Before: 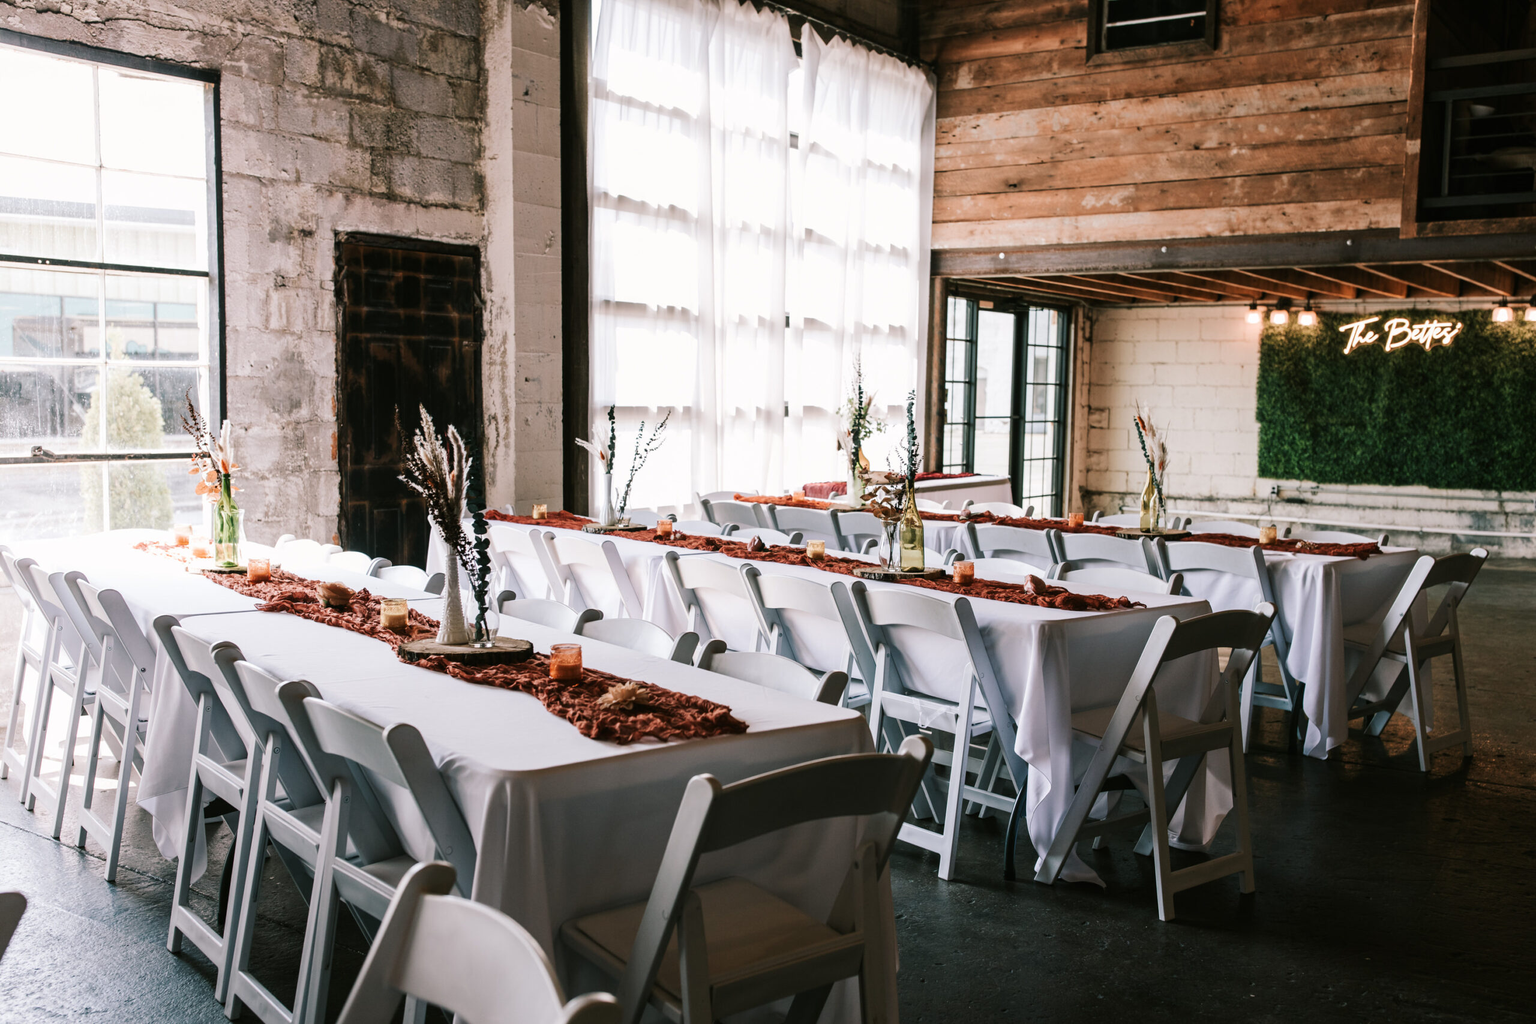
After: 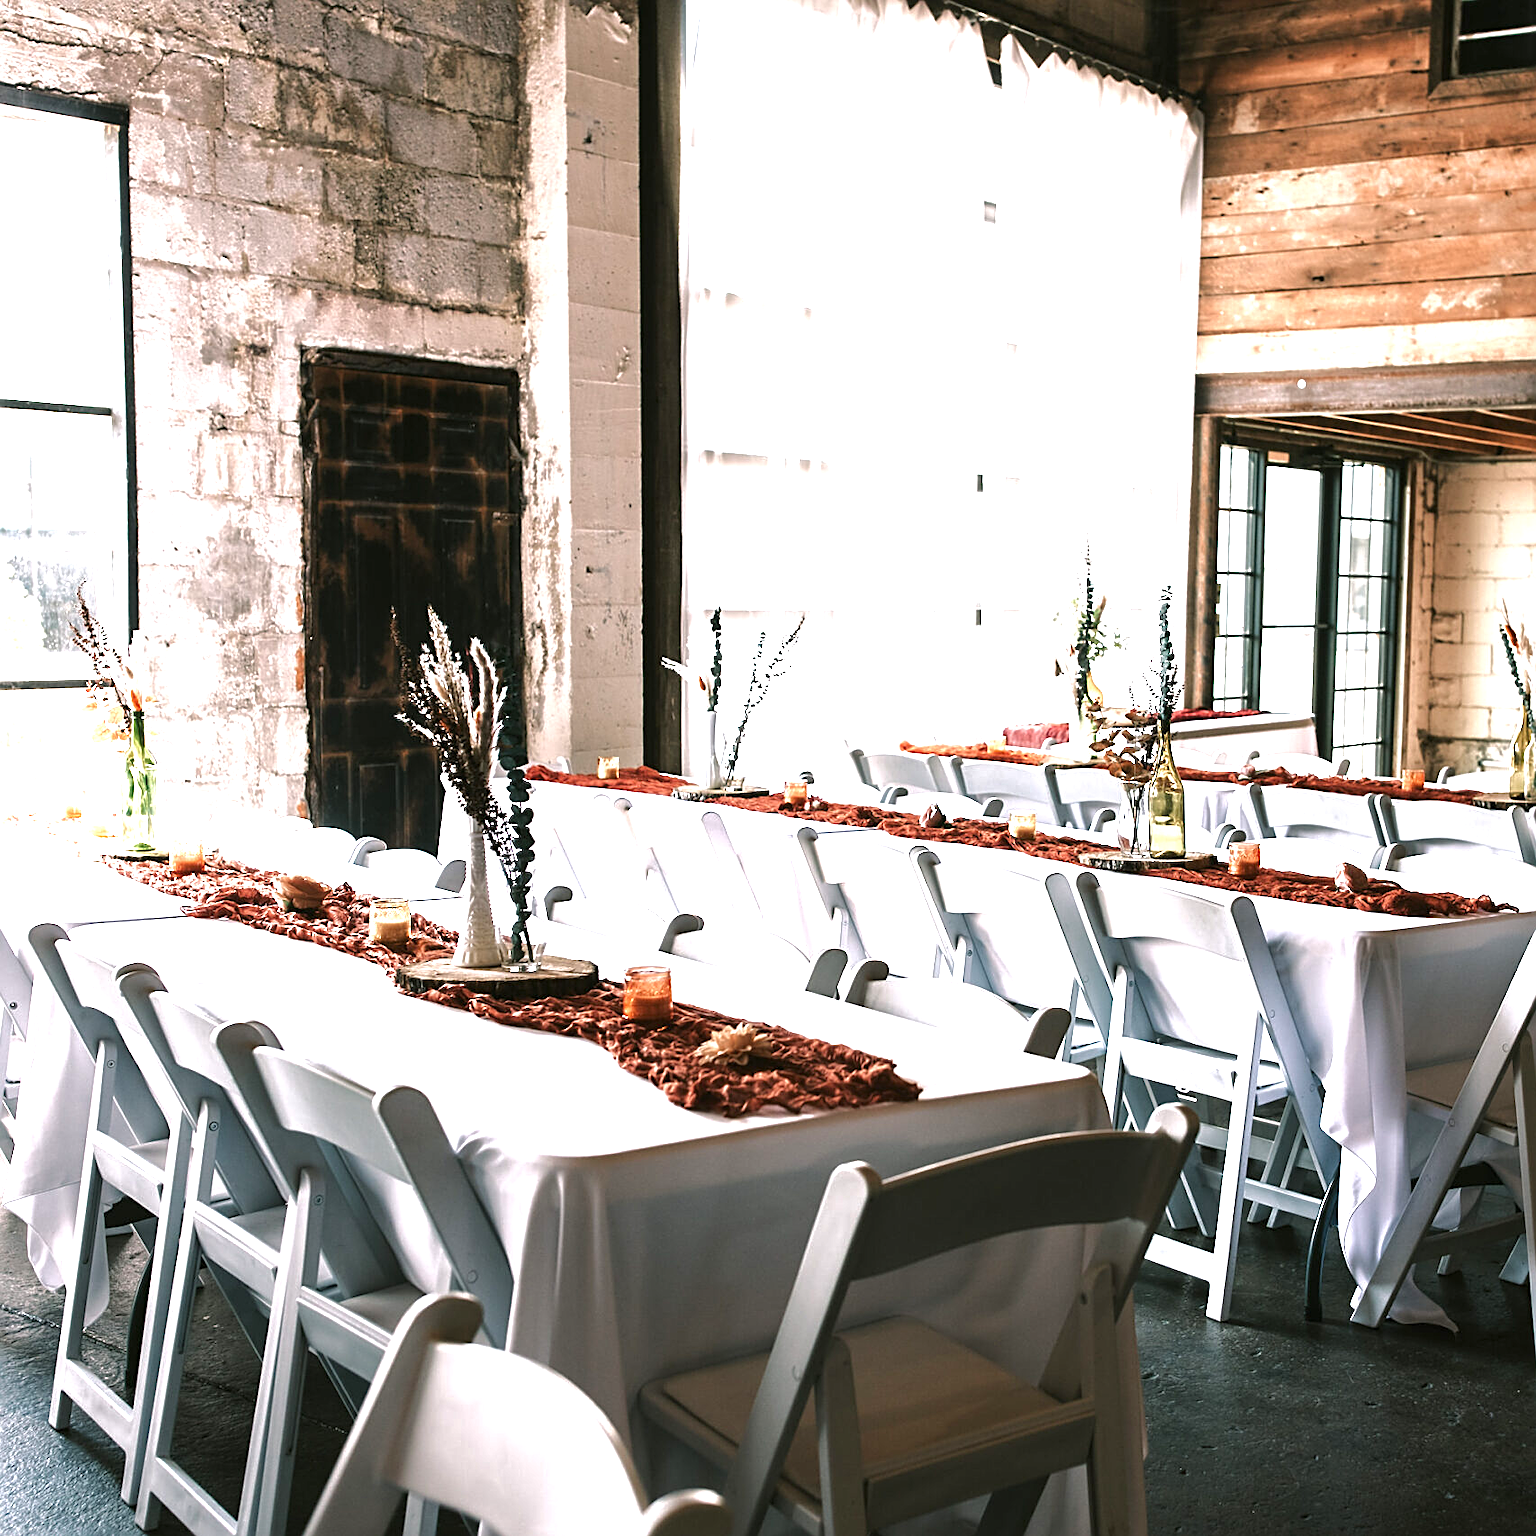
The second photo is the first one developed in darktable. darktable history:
exposure: black level correction 0, exposure 1.125 EV, compensate exposure bias true, compensate highlight preservation false
sharpen: on, module defaults
crop and rotate: left 8.786%, right 24.548%
rgb curve: curves: ch0 [(0, 0) (0.175, 0.154) (0.785, 0.663) (1, 1)]
